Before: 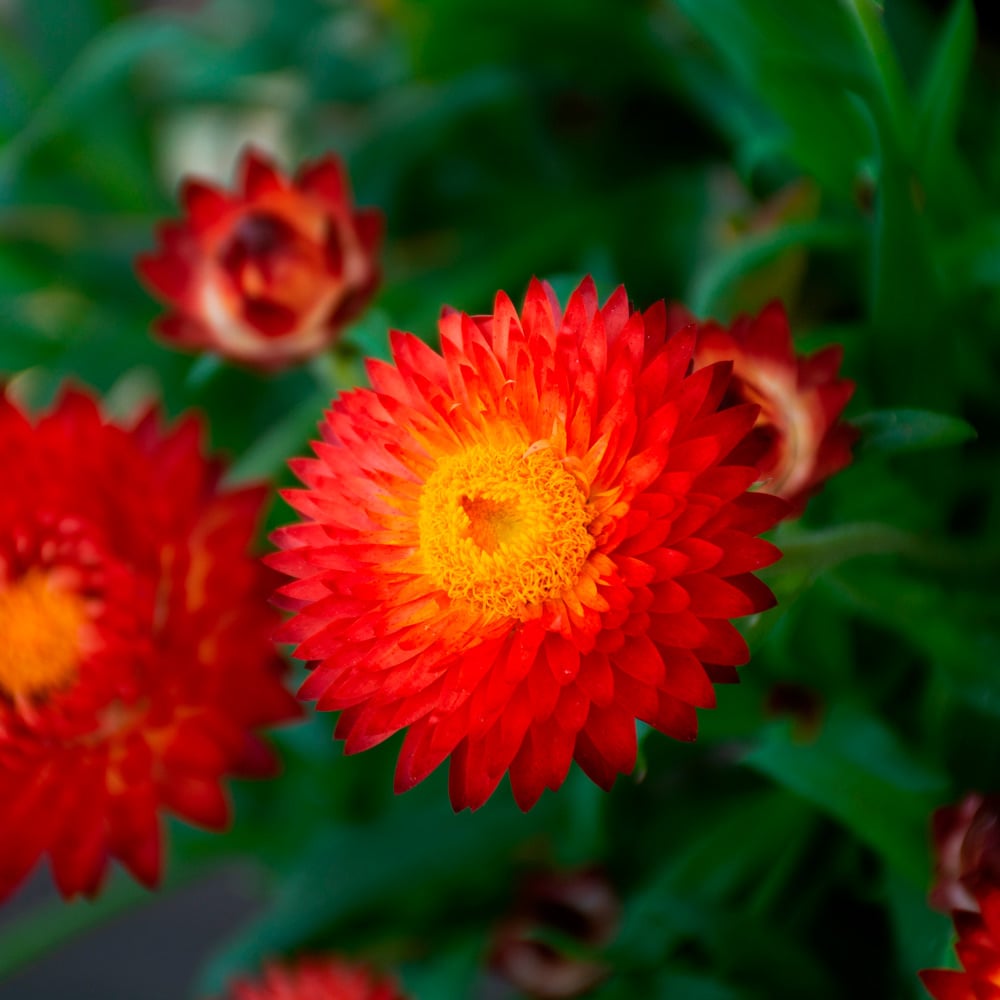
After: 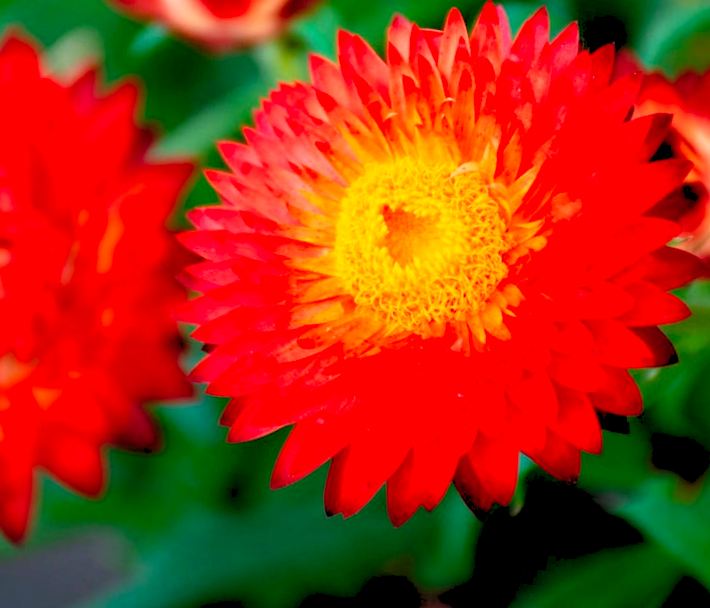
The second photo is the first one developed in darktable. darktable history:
levels: levels [0.072, 0.414, 0.976]
crop: left 13.312%, top 31.28%, right 24.627%, bottom 15.582%
rotate and perspective: rotation 9.12°, automatic cropping off
tone equalizer: -8 EV -0.417 EV, -7 EV -0.389 EV, -6 EV -0.333 EV, -5 EV -0.222 EV, -3 EV 0.222 EV, -2 EV 0.333 EV, -1 EV 0.389 EV, +0 EV 0.417 EV, edges refinement/feathering 500, mask exposure compensation -1.57 EV, preserve details no
